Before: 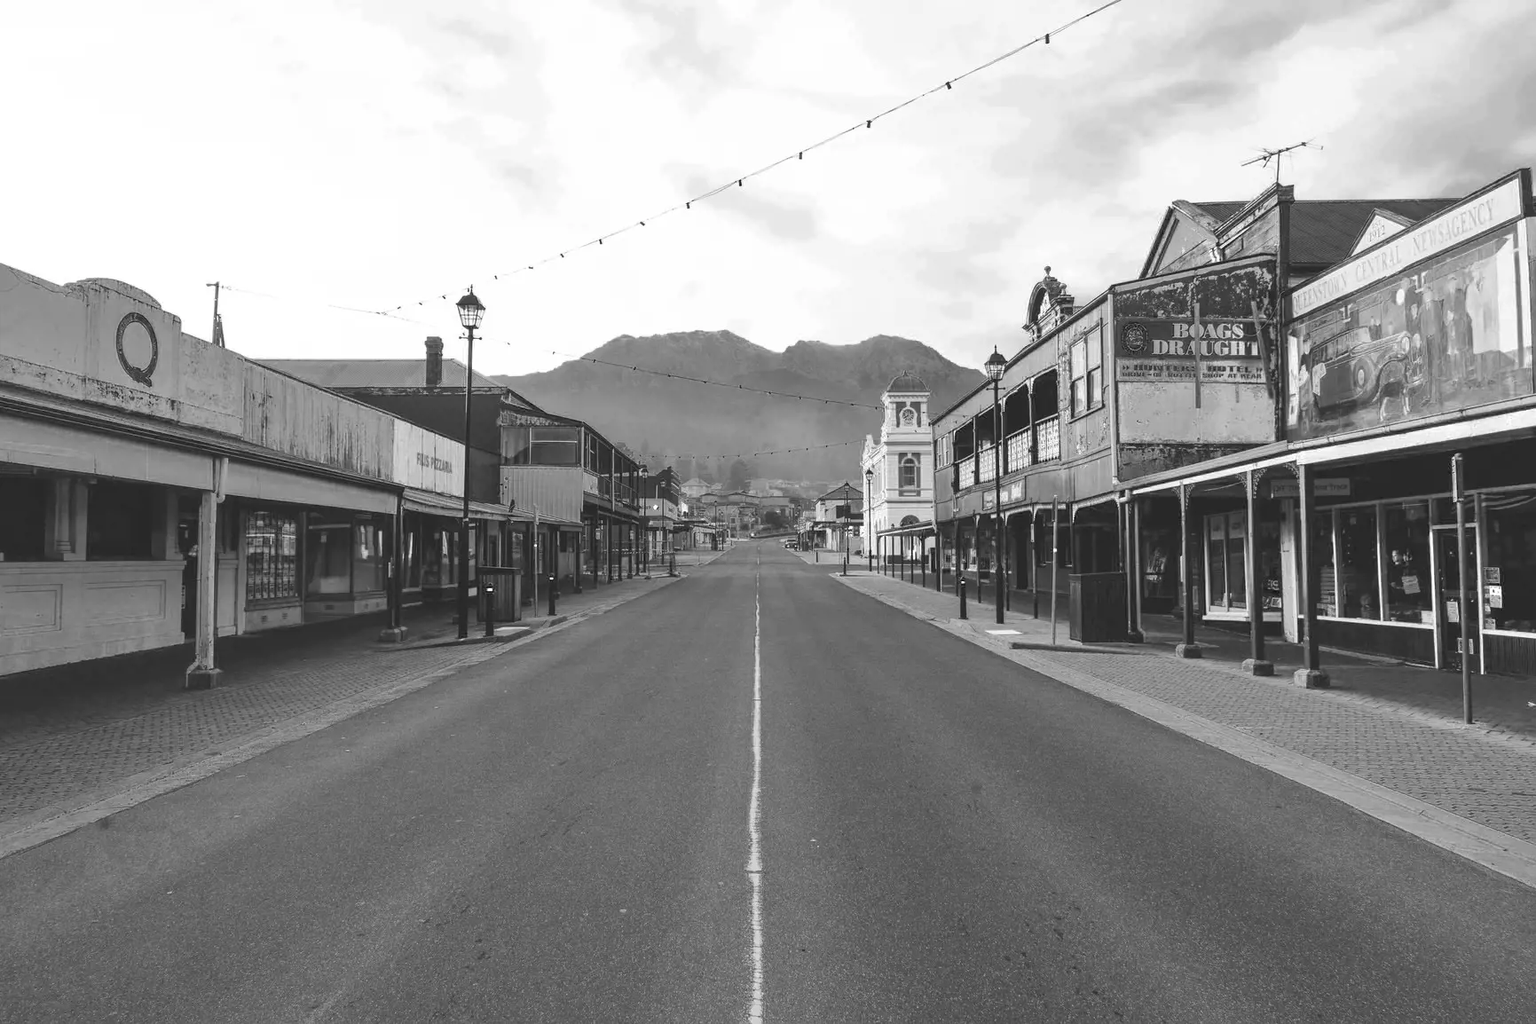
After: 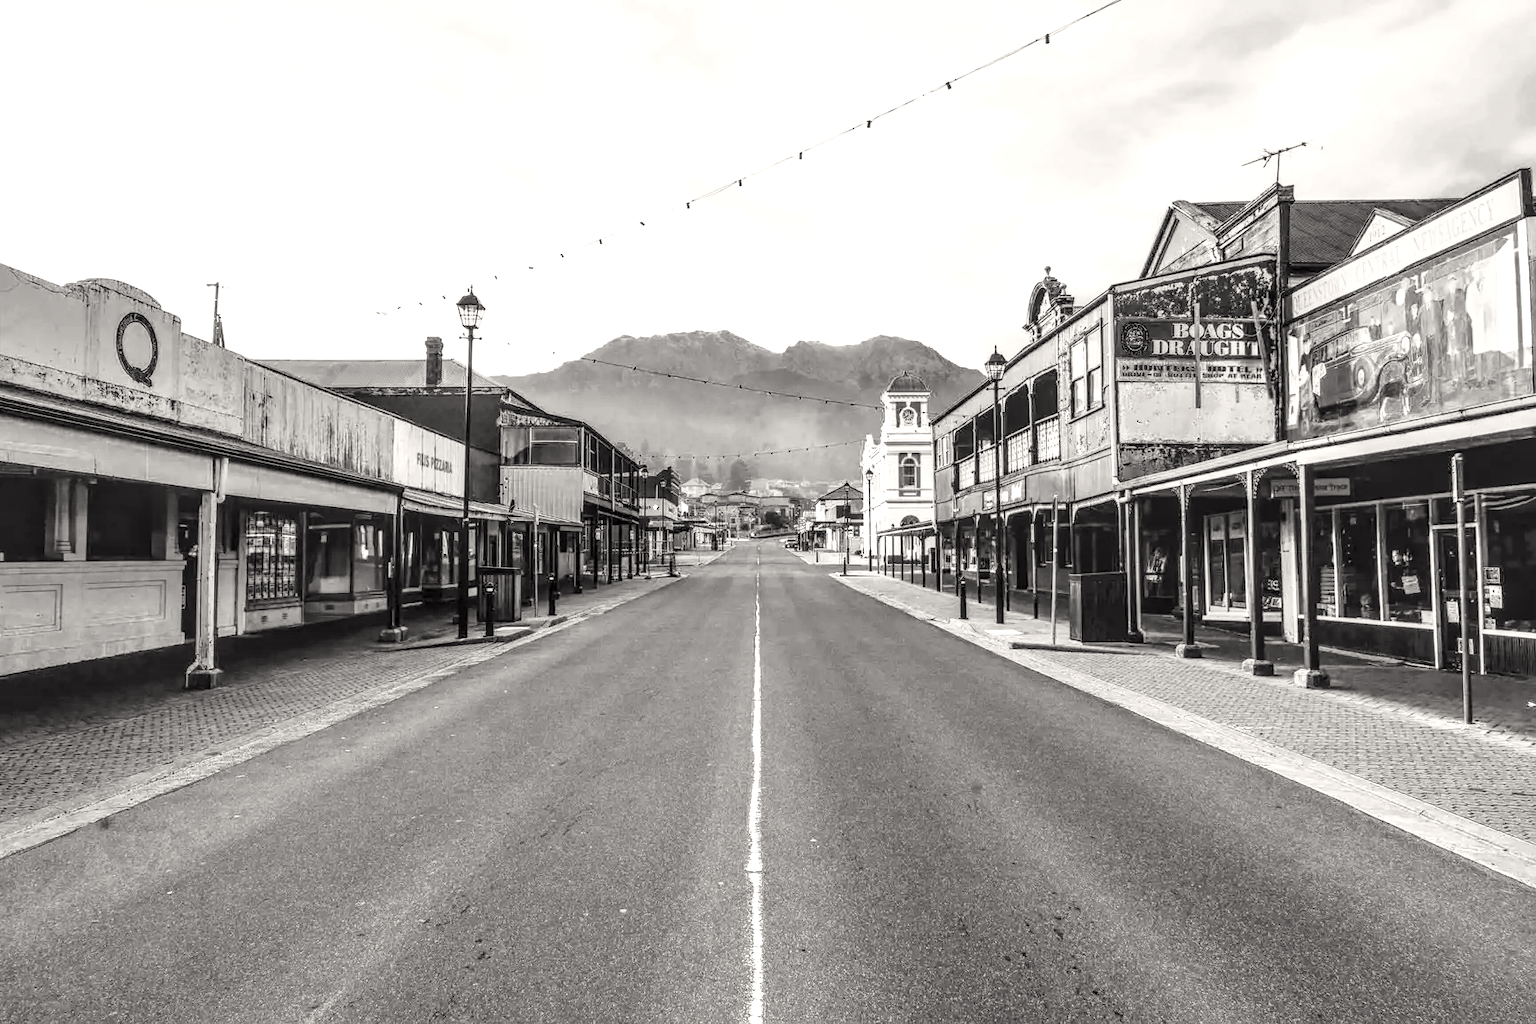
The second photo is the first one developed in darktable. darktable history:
base curve: curves: ch0 [(0, 0) (0.028, 0.03) (0.121, 0.232) (0.46, 0.748) (0.859, 0.968) (1, 1)], preserve colors none
tone curve: curves: ch1 [(0, 0) (0.214, 0.291) (0.372, 0.44) (0.463, 0.476) (0.498, 0.502) (0.521, 0.531) (1, 1)]; ch2 [(0, 0) (0.456, 0.447) (0.5, 0.5) (0.547, 0.557) (0.592, 0.57) (0.631, 0.602) (1, 1)], color space Lab, independent channels, preserve colors none
color correction: highlights b* 3
local contrast: highlights 0%, shadows 0%, detail 182%
